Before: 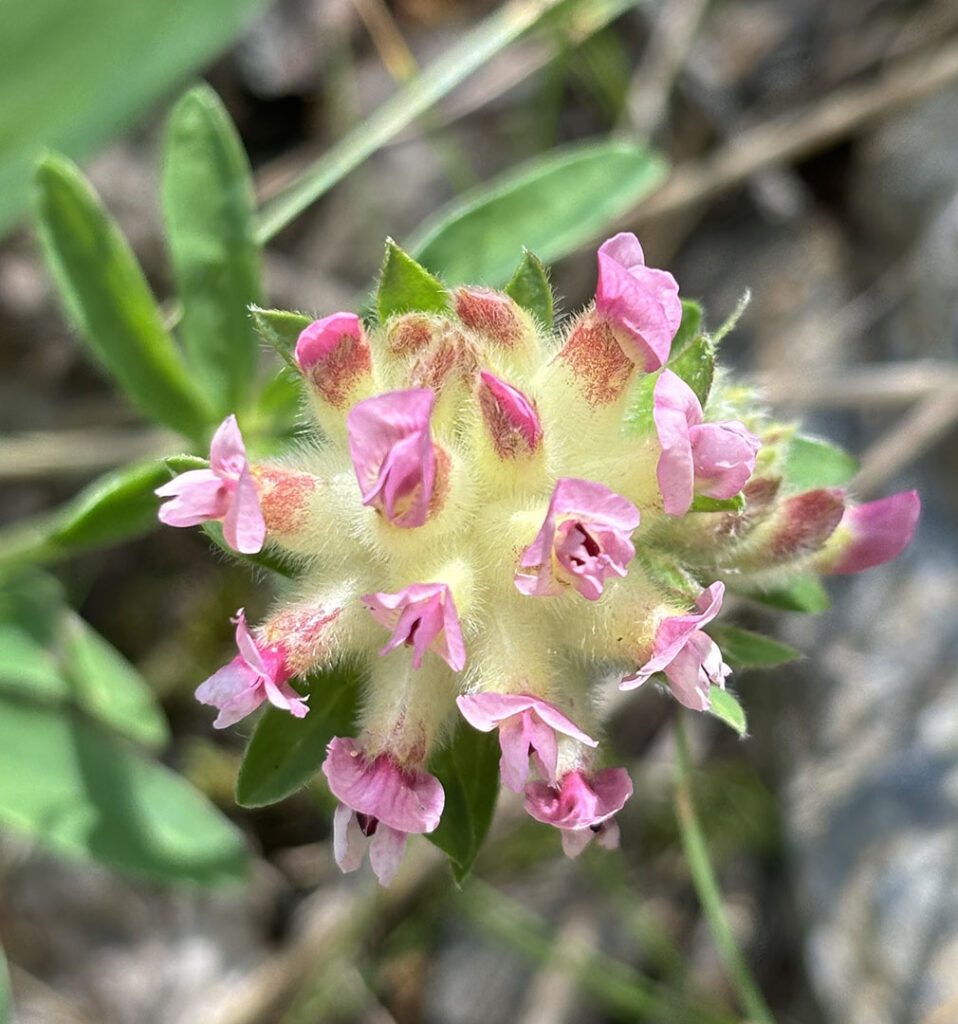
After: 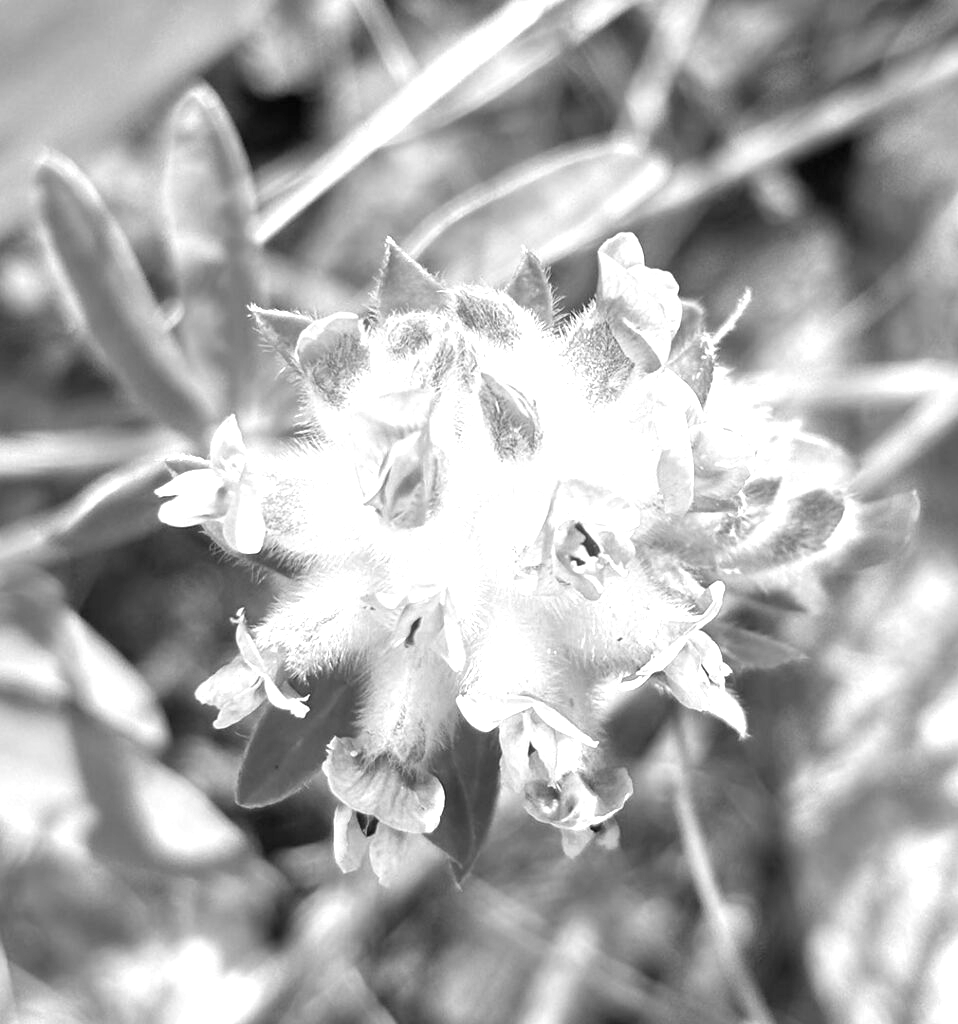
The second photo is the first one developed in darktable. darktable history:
white balance: emerald 1
exposure: black level correction 0, exposure 1.1 EV, compensate exposure bias true, compensate highlight preservation false
monochrome: a 16.06, b 15.48, size 1
